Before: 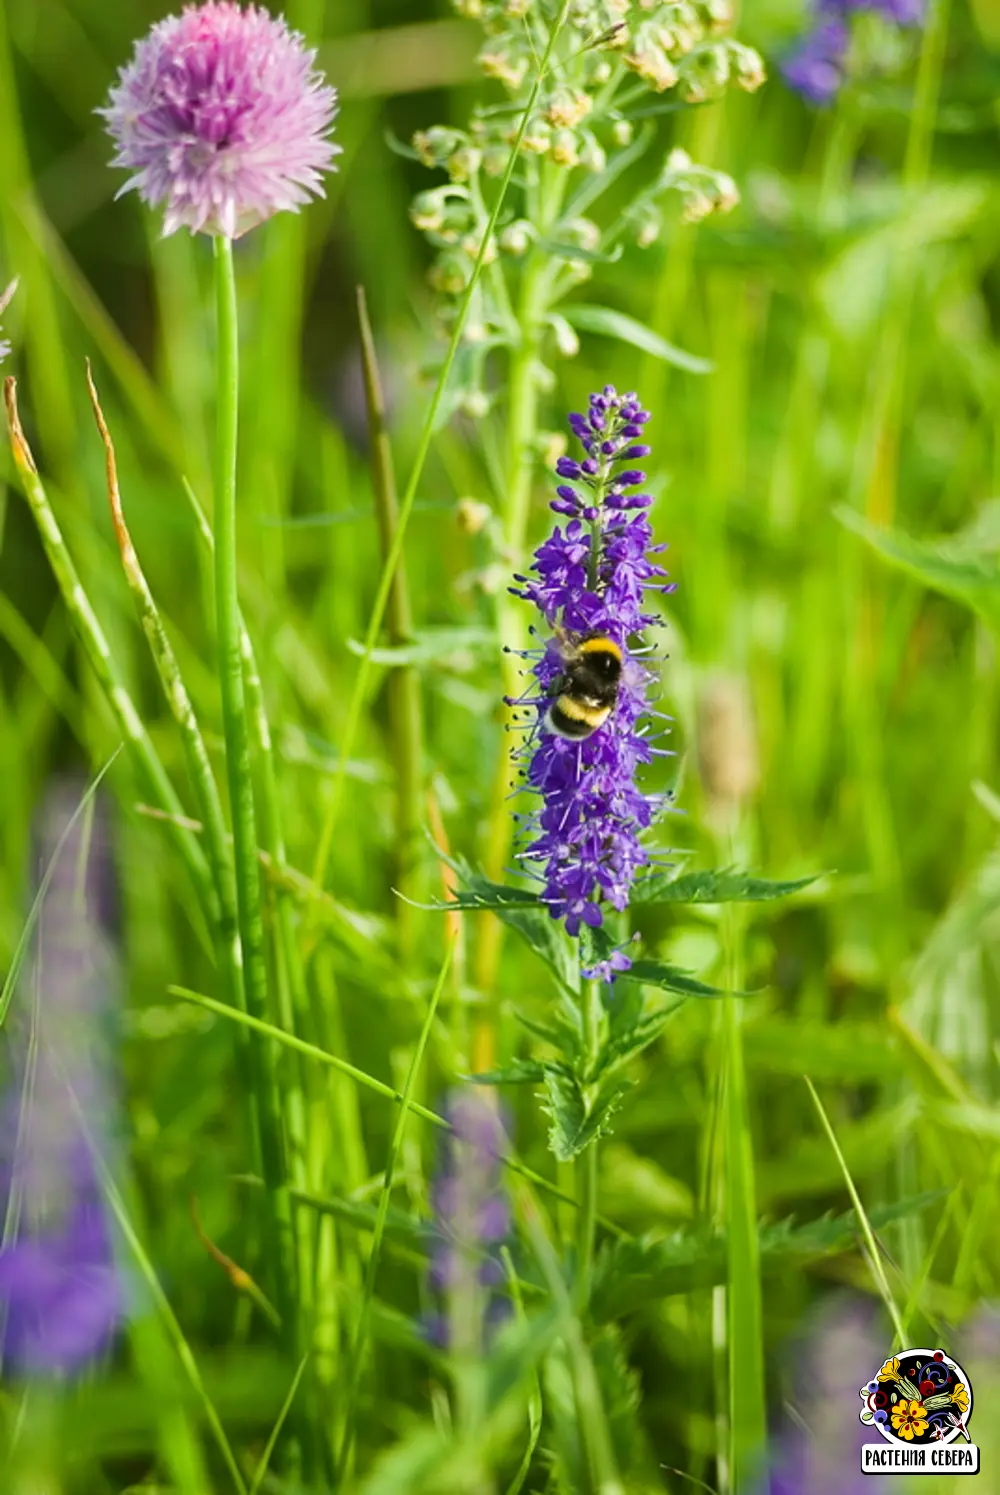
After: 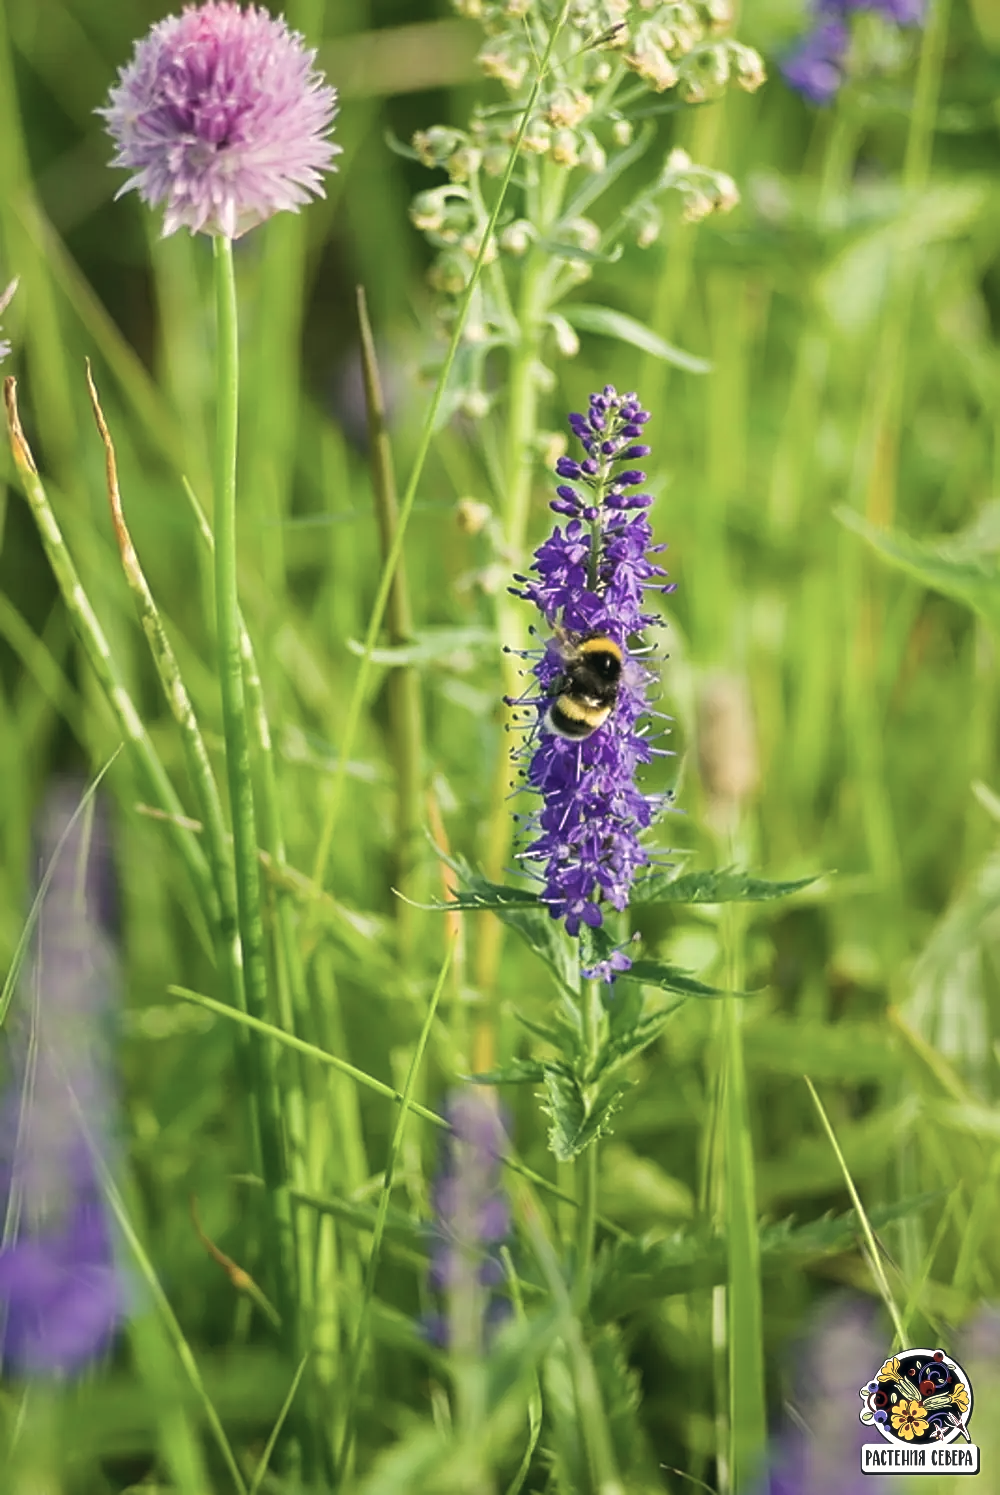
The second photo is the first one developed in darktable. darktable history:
soften: size 10%, saturation 50%, brightness 0.2 EV, mix 10%
sharpen: on, module defaults
color correction: highlights a* 2.75, highlights b* 5, shadows a* -2.04, shadows b* -4.84, saturation 0.8
